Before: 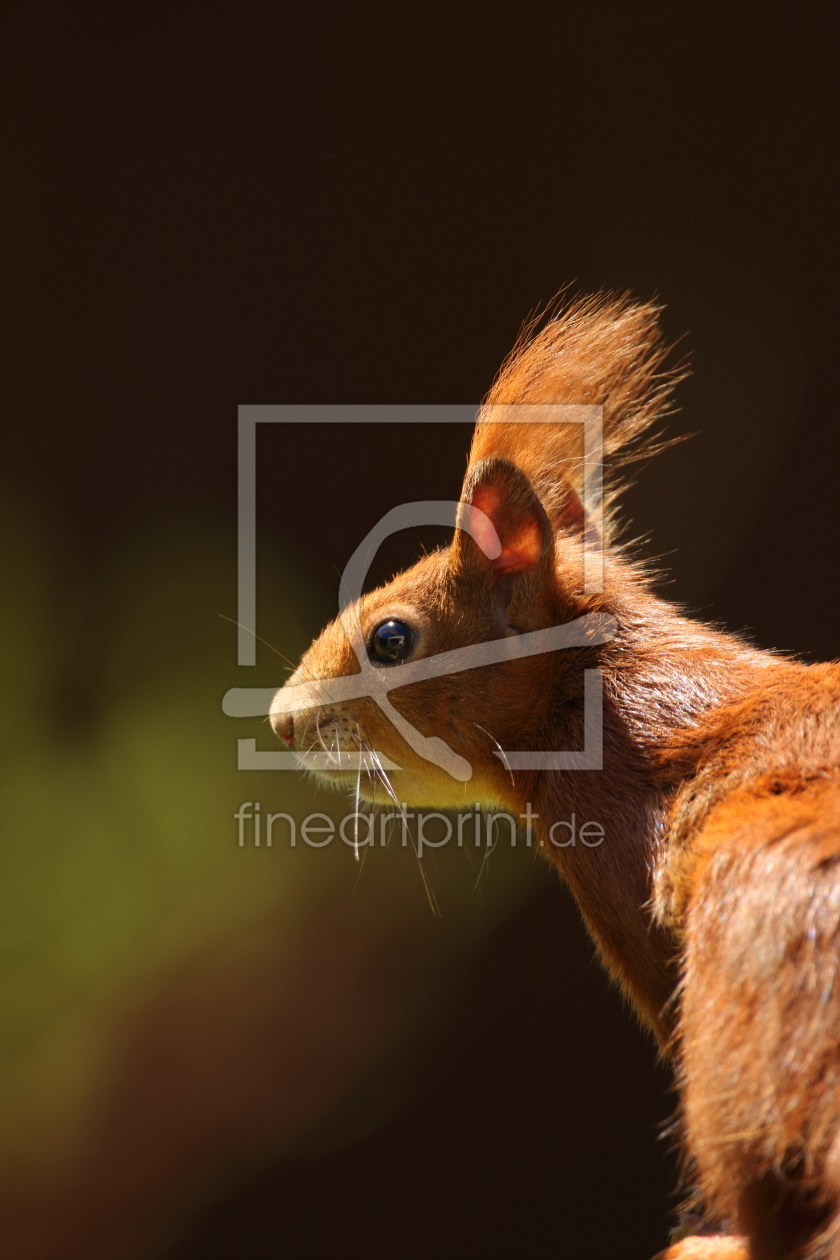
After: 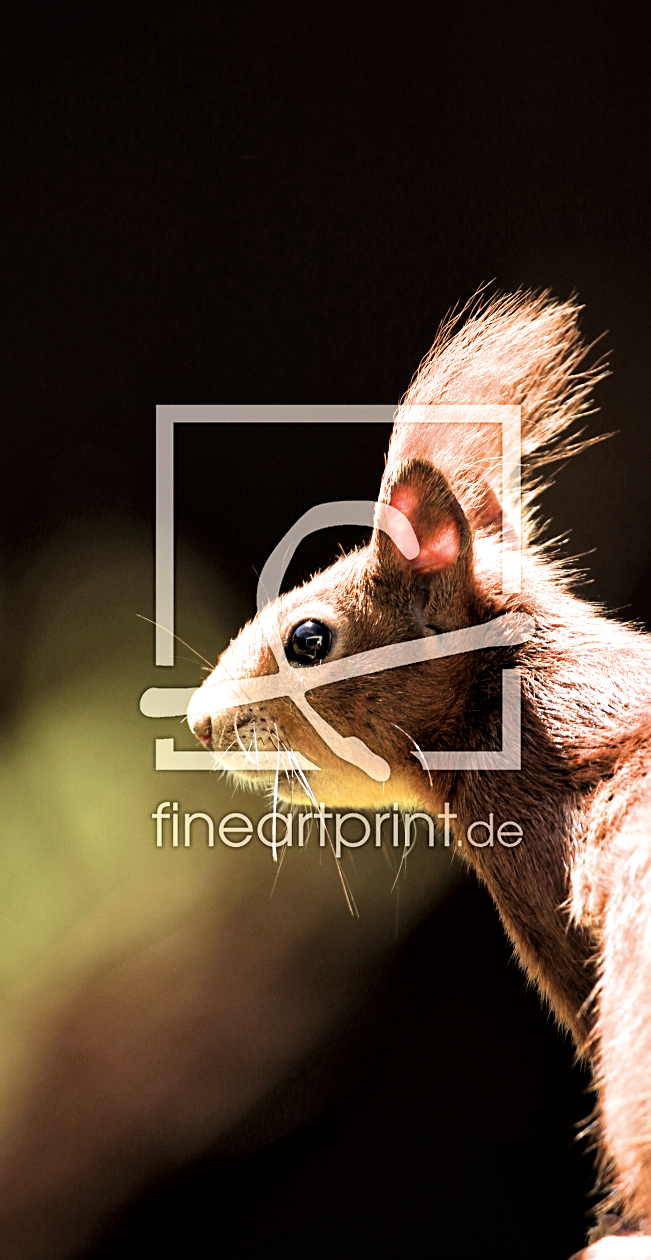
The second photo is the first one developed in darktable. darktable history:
contrast brightness saturation: saturation -0.167
local contrast: mode bilateral grid, contrast 20, coarseness 50, detail 140%, midtone range 0.2
exposure: black level correction 0, exposure 1.468 EV, compensate highlight preservation false
sharpen: on, module defaults
filmic rgb: black relative exposure -4.03 EV, white relative exposure 3 EV, hardness 3.01, contrast 1.49
crop: left 9.864%, right 12.534%
tone equalizer: on, module defaults
